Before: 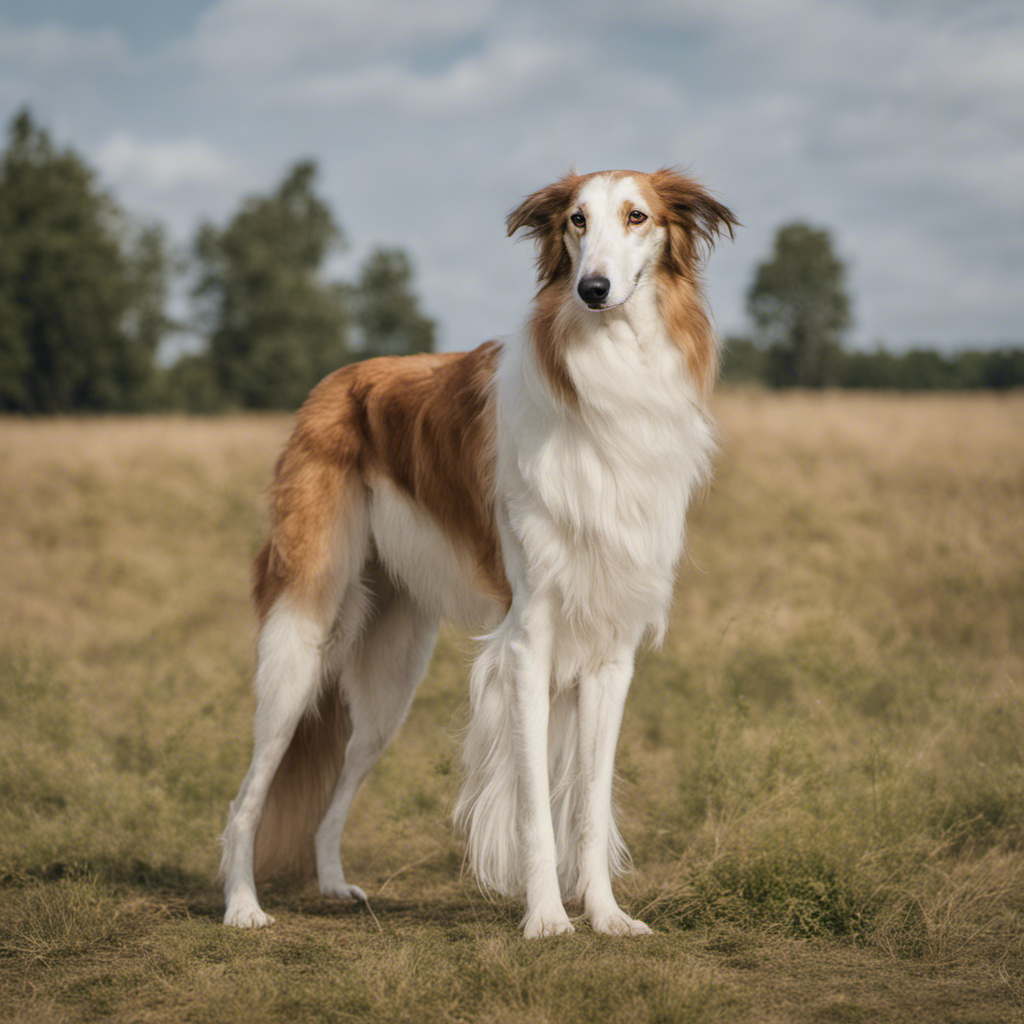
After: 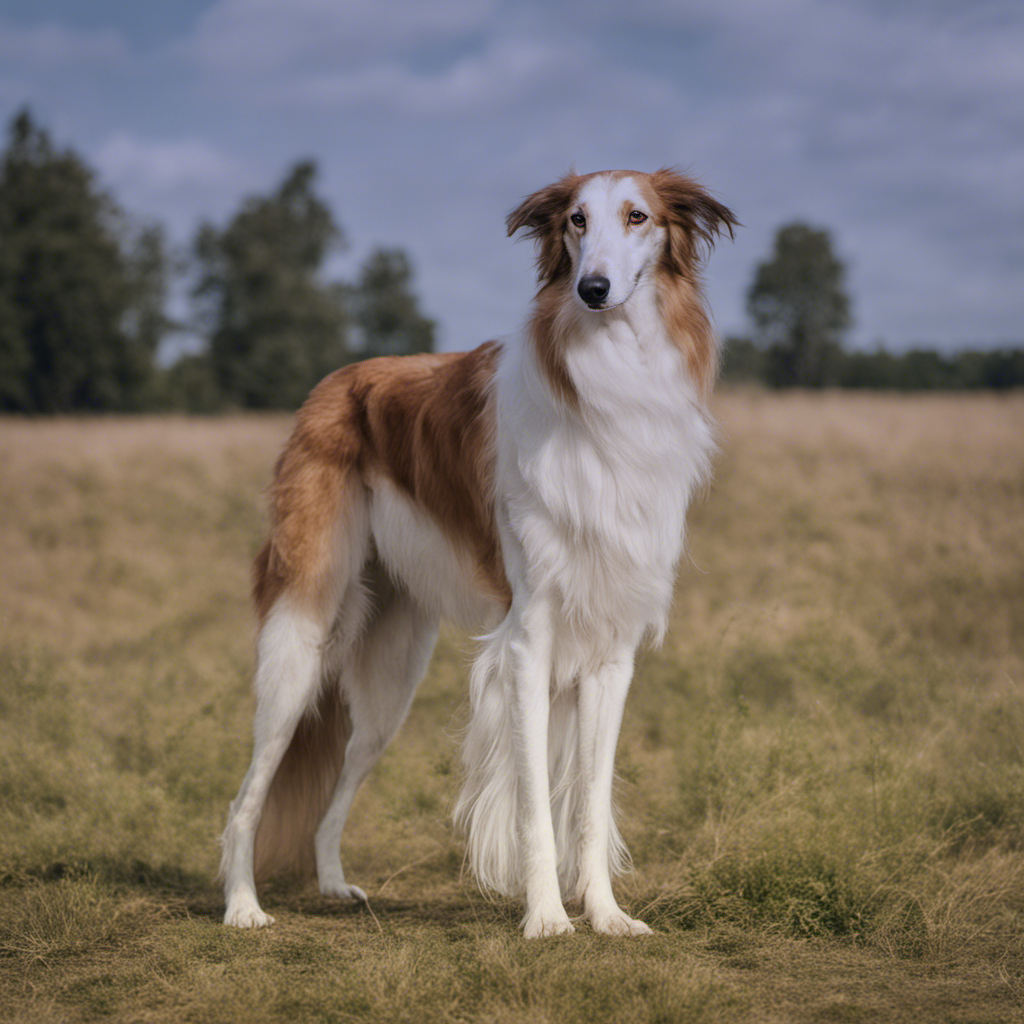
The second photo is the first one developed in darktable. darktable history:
graduated density: hue 238.83°, saturation 50%
shadows and highlights: shadows -10, white point adjustment 1.5, highlights 10
